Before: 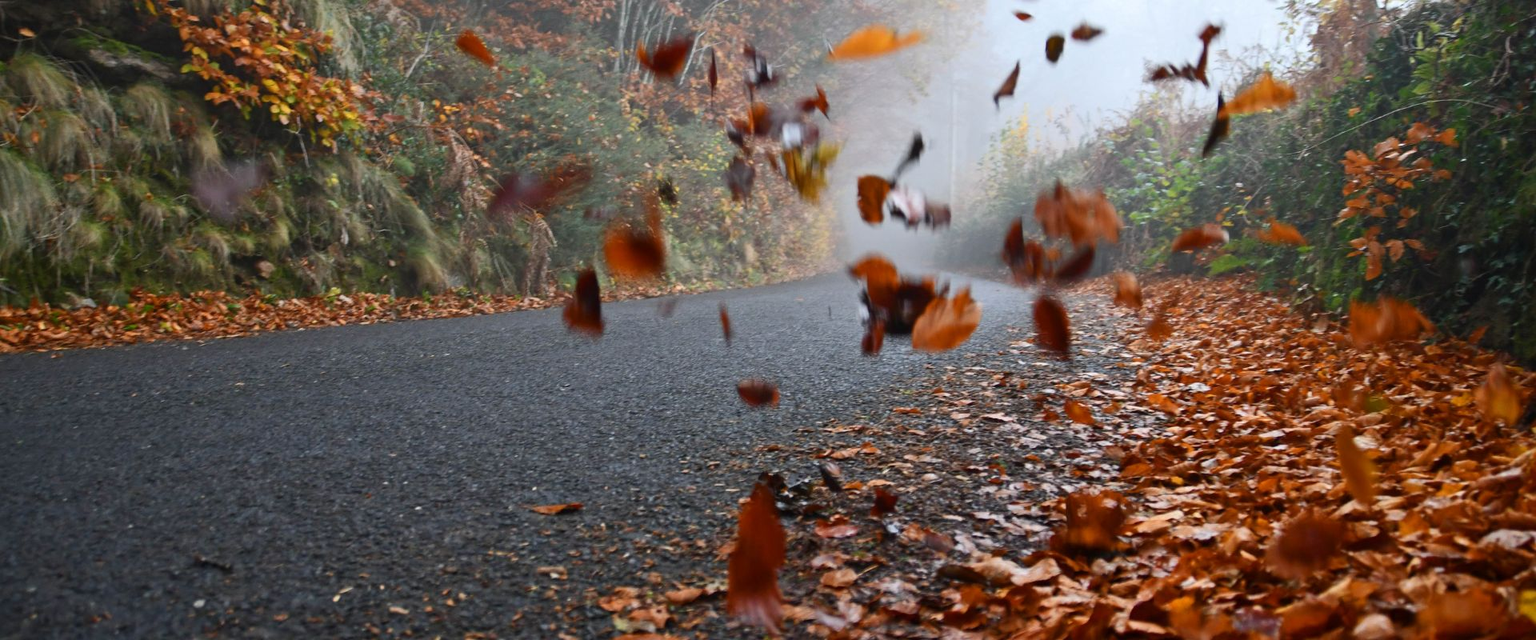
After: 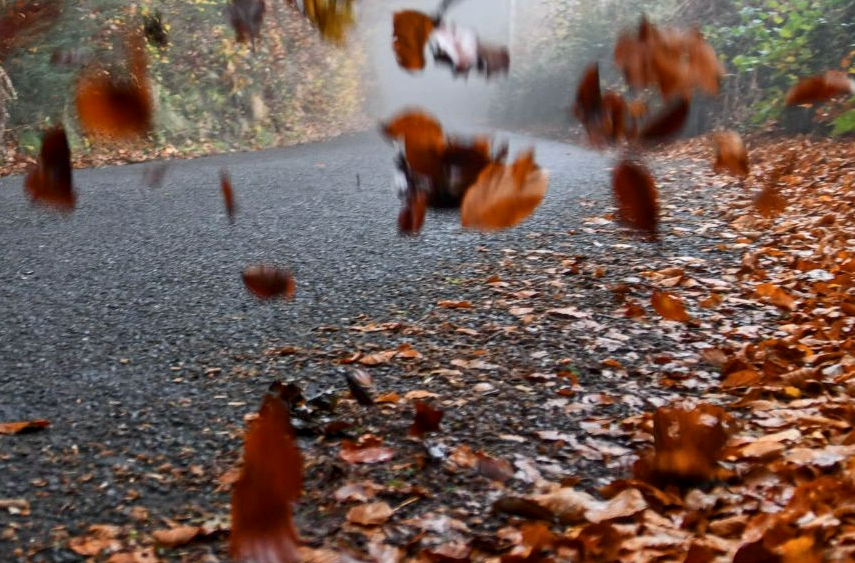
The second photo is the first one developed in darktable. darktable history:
local contrast: on, module defaults
crop: left 35.378%, top 26.222%, right 20.081%, bottom 3.403%
